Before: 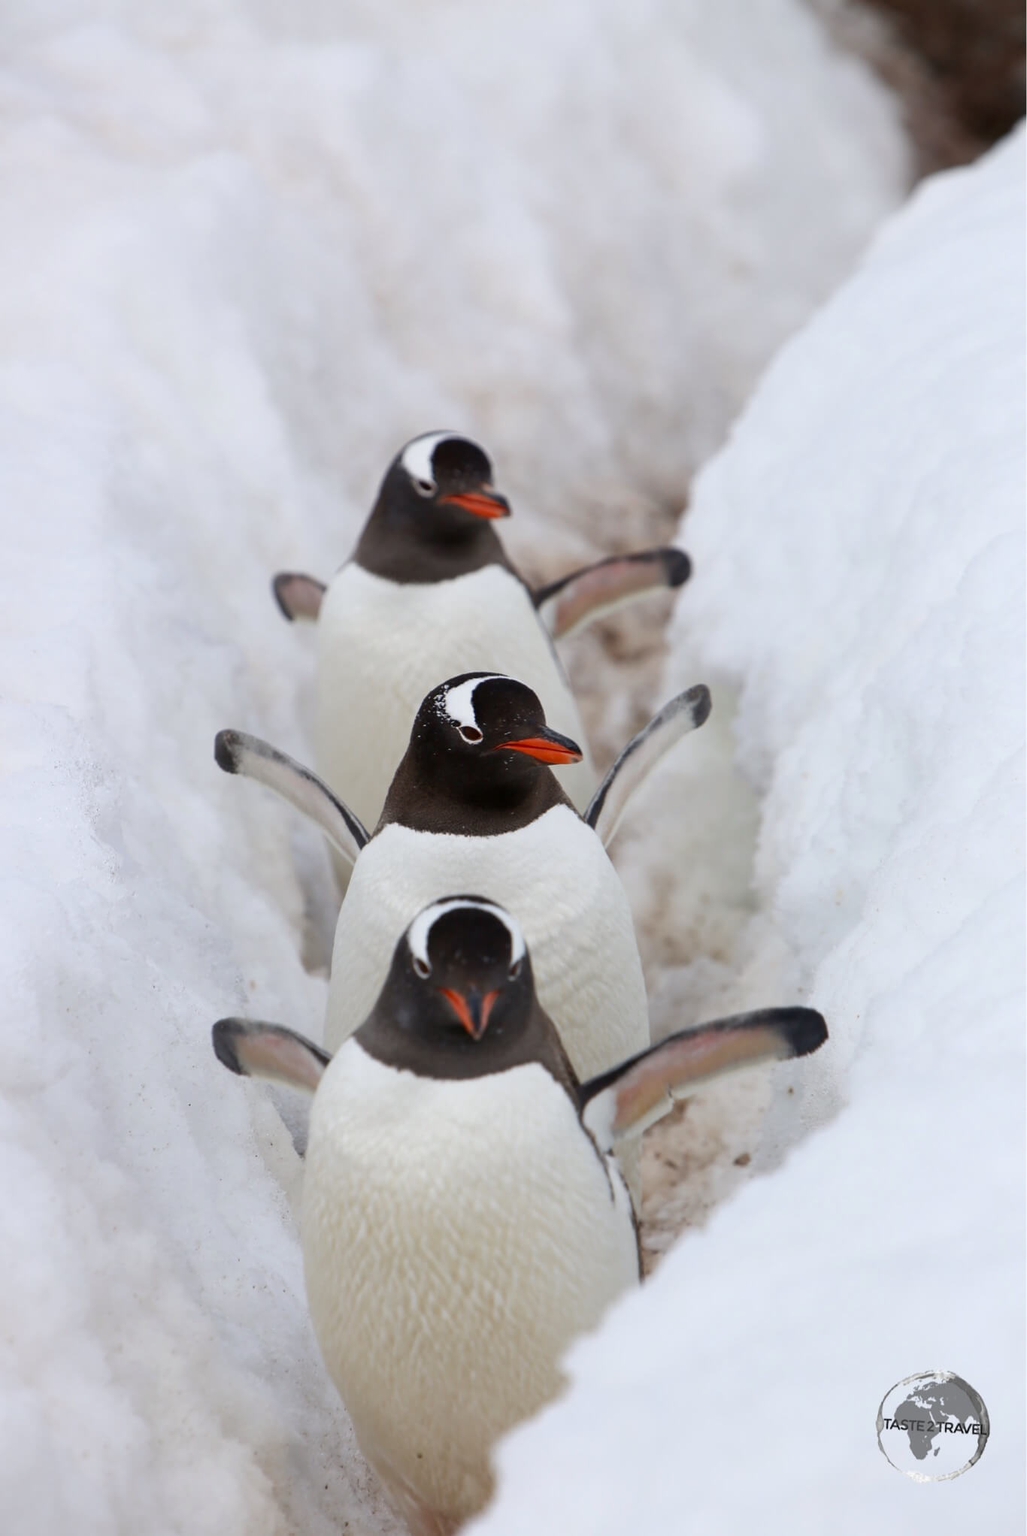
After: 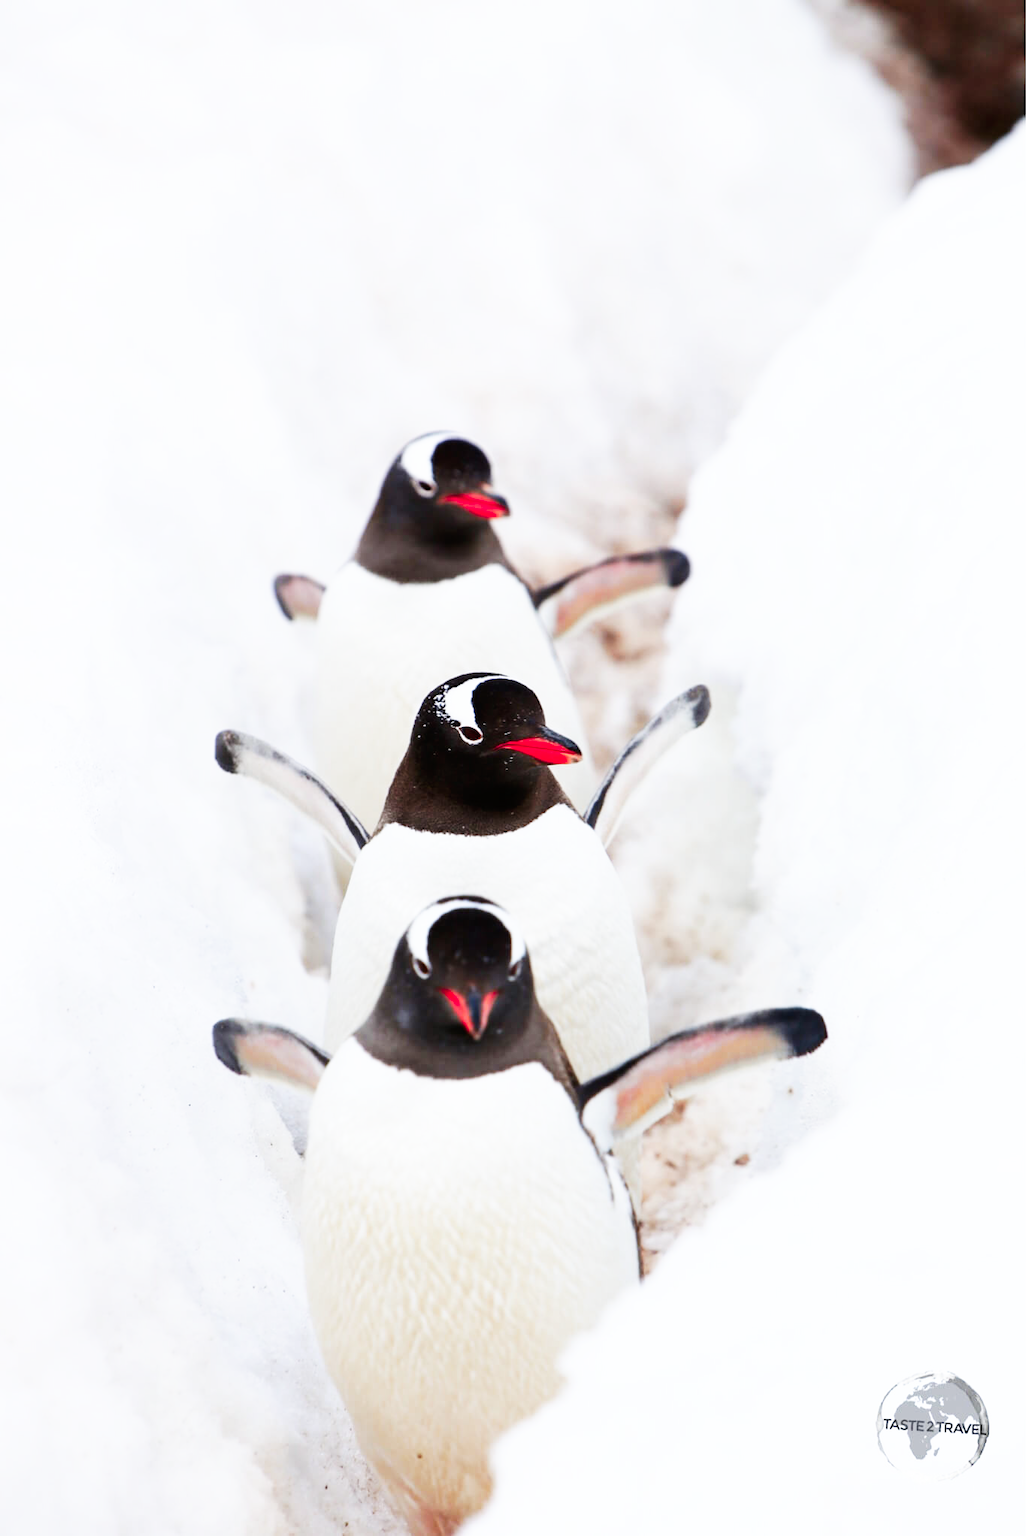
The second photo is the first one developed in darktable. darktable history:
color zones: curves: ch1 [(0.263, 0.53) (0.376, 0.287) (0.487, 0.512) (0.748, 0.547) (1, 0.513)]; ch2 [(0.262, 0.45) (0.751, 0.477)], mix 31.98%
white balance: red 0.988, blue 1.017
base curve: curves: ch0 [(0, 0) (0.007, 0.004) (0.027, 0.03) (0.046, 0.07) (0.207, 0.54) (0.442, 0.872) (0.673, 0.972) (1, 1)], preserve colors none
